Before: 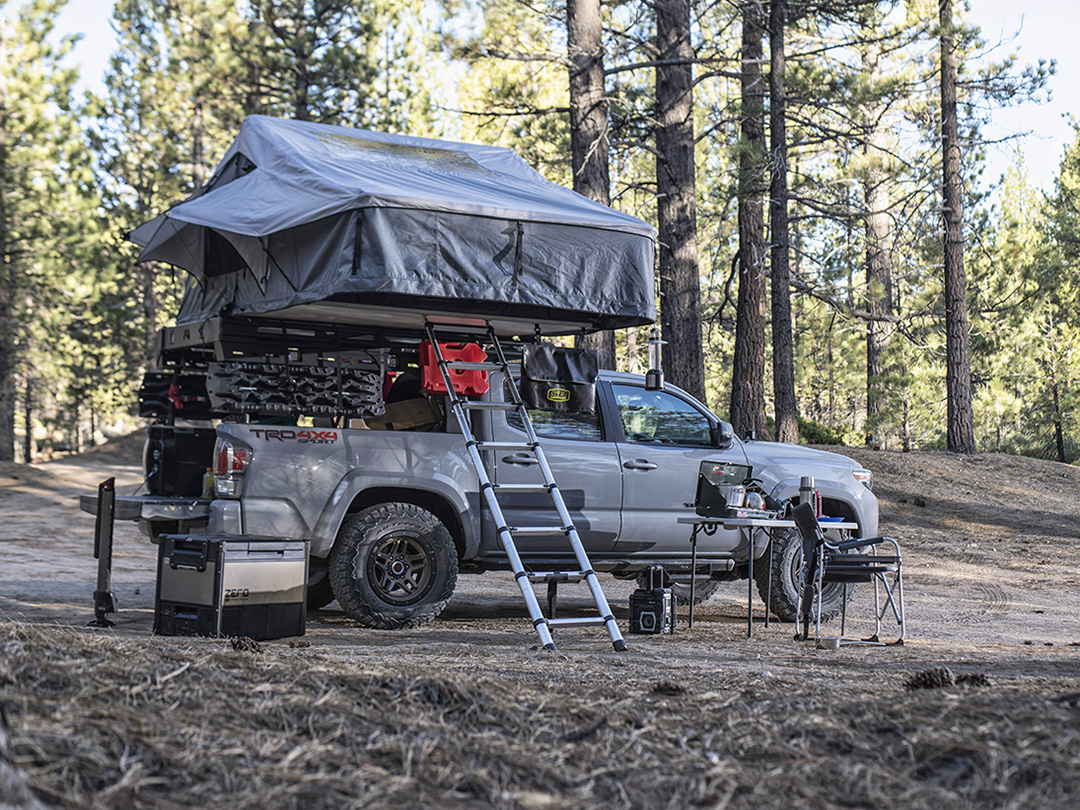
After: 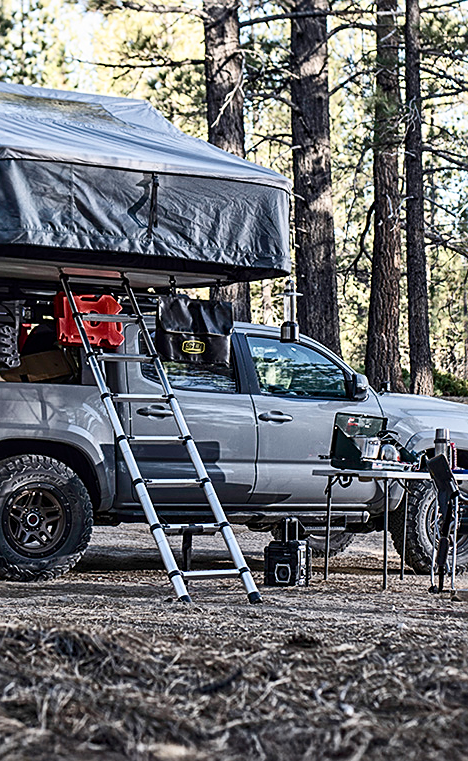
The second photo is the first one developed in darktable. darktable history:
crop: left 33.846%, top 5.955%, right 22.819%
sharpen: on, module defaults
color balance rgb: perceptual saturation grading › global saturation 20%, perceptual saturation grading › highlights -25.24%, perceptual saturation grading › shadows 49.923%
contrast brightness saturation: contrast 0.248, saturation -0.307
